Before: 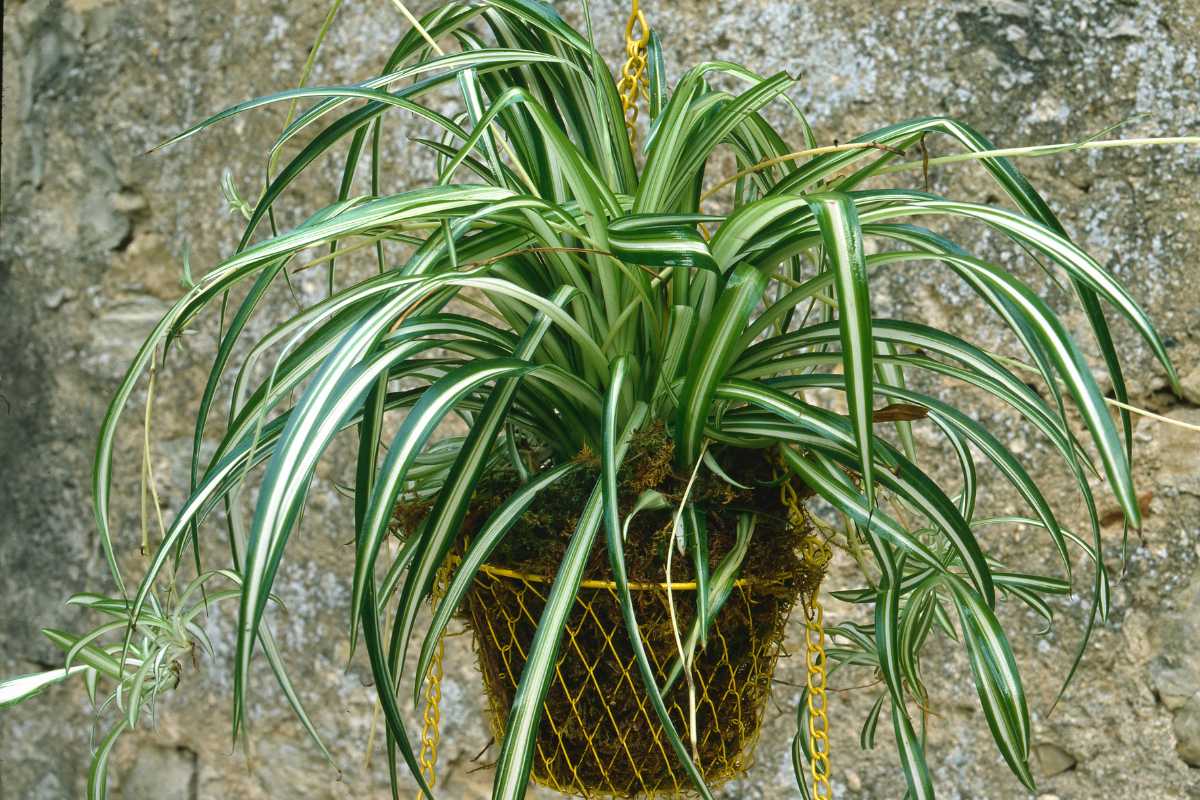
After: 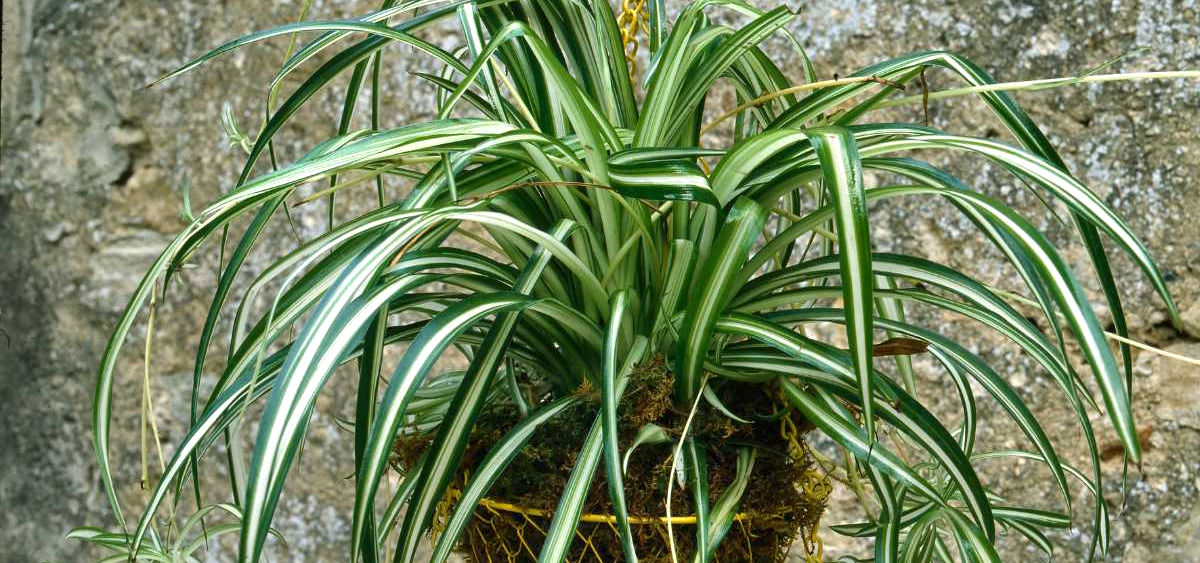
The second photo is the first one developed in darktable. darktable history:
crop and rotate: top 8.33%, bottom 21.272%
contrast equalizer: octaves 7, y [[0.6 ×6], [0.55 ×6], [0 ×6], [0 ×6], [0 ×6]], mix 0.189
local contrast: mode bilateral grid, contrast 20, coarseness 50, detail 119%, midtone range 0.2
